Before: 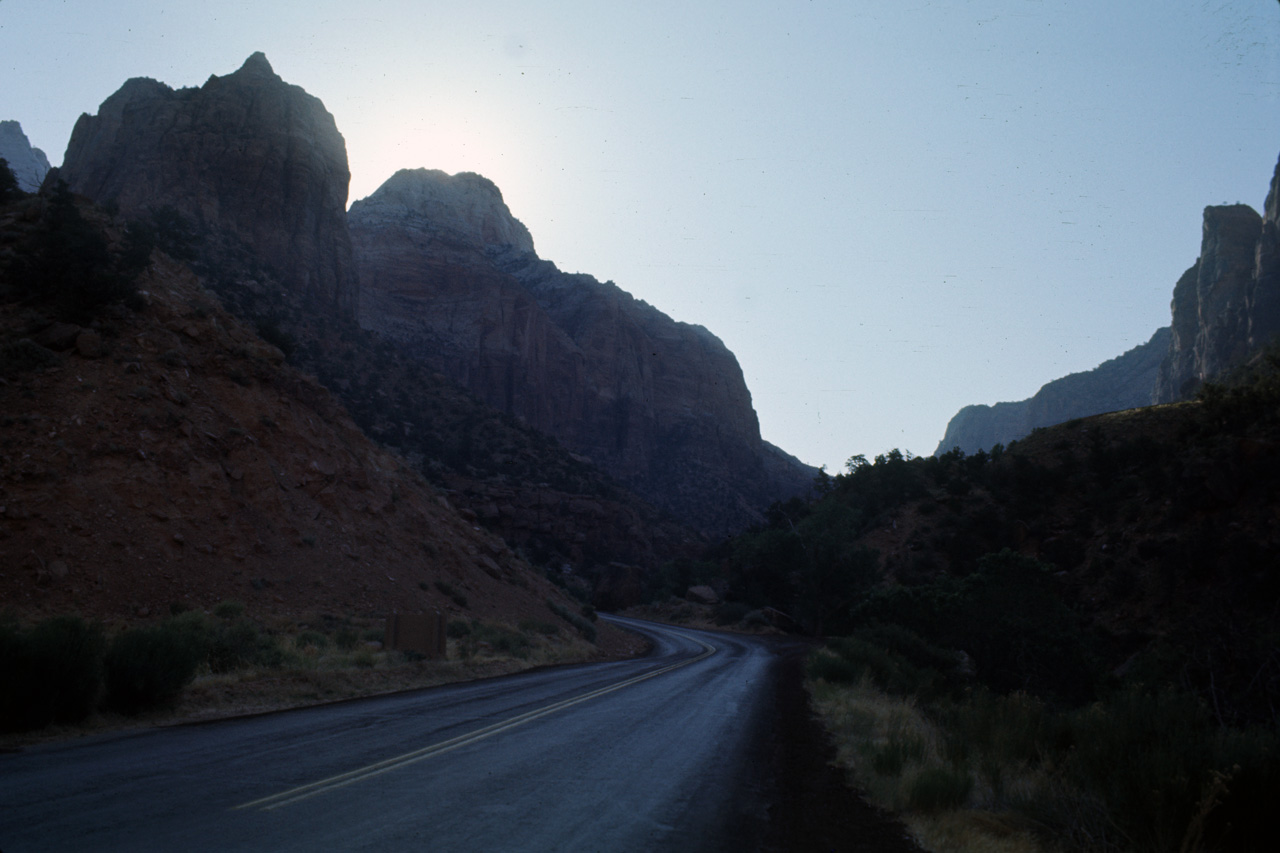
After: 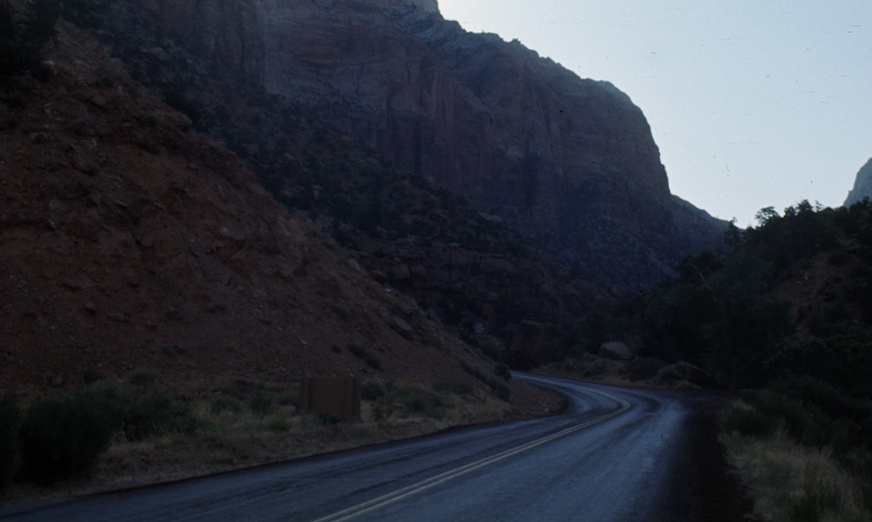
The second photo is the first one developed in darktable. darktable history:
rotate and perspective: rotation -1.42°, crop left 0.016, crop right 0.984, crop top 0.035, crop bottom 0.965
crop: left 6.488%, top 27.668%, right 24.183%, bottom 8.656%
